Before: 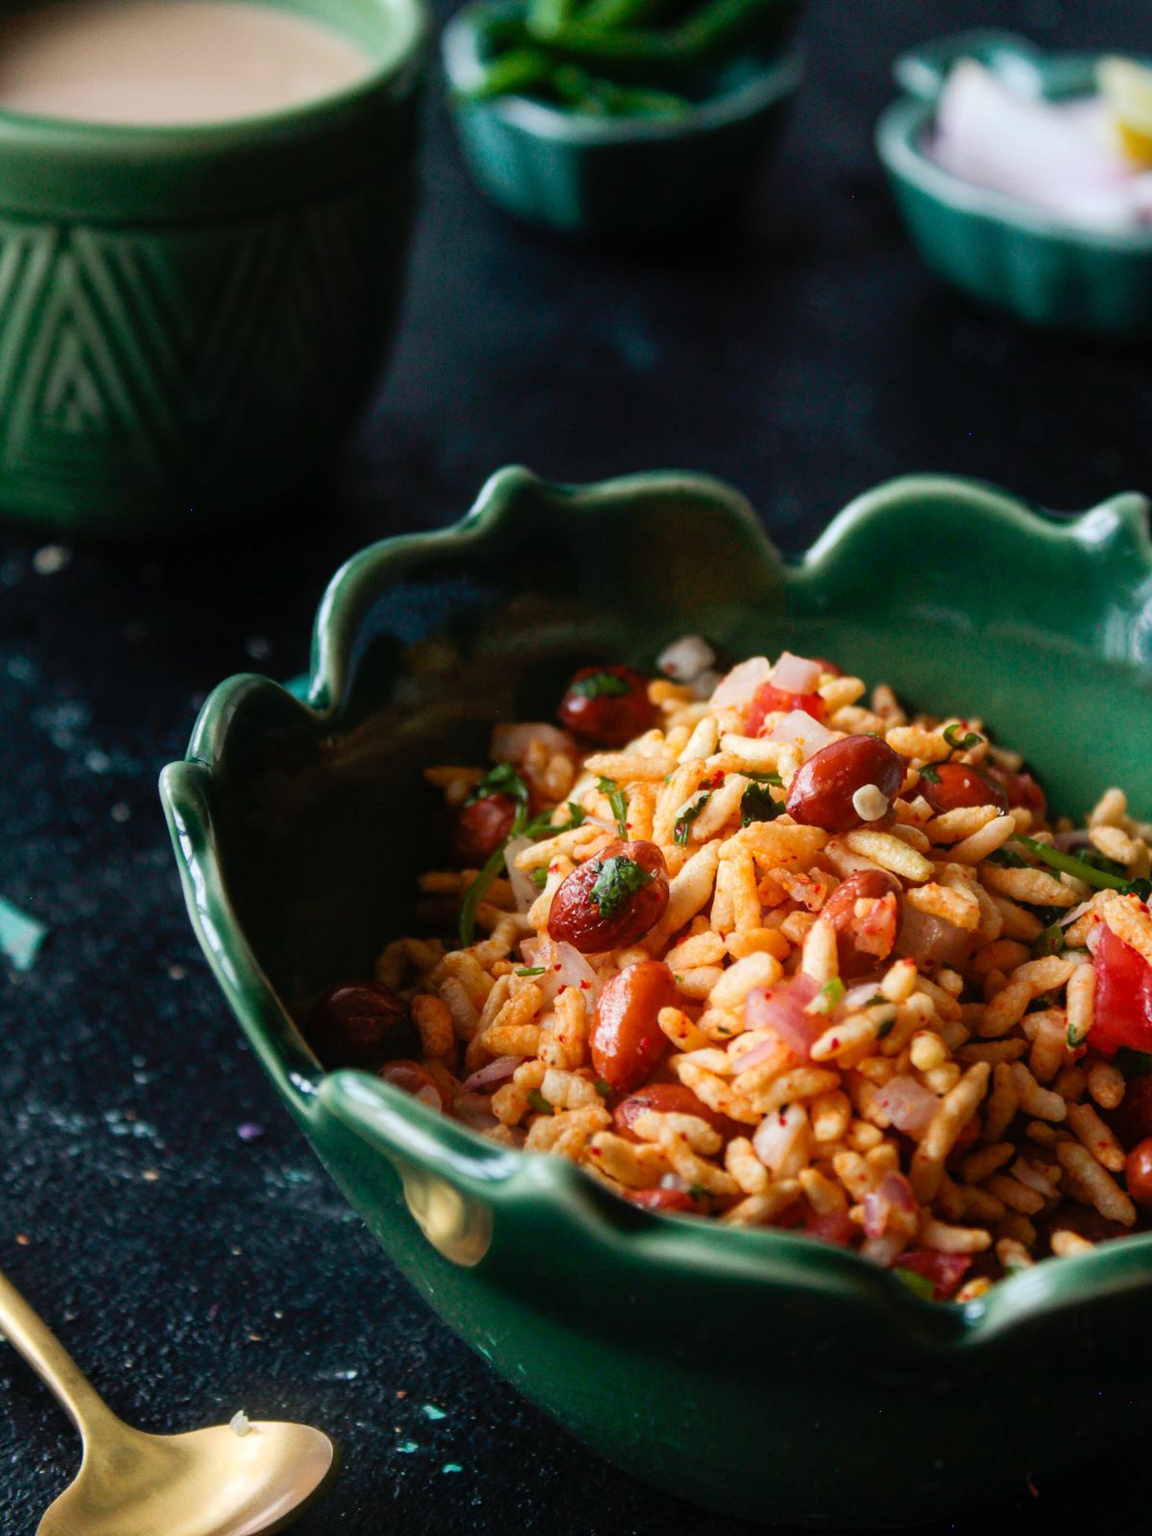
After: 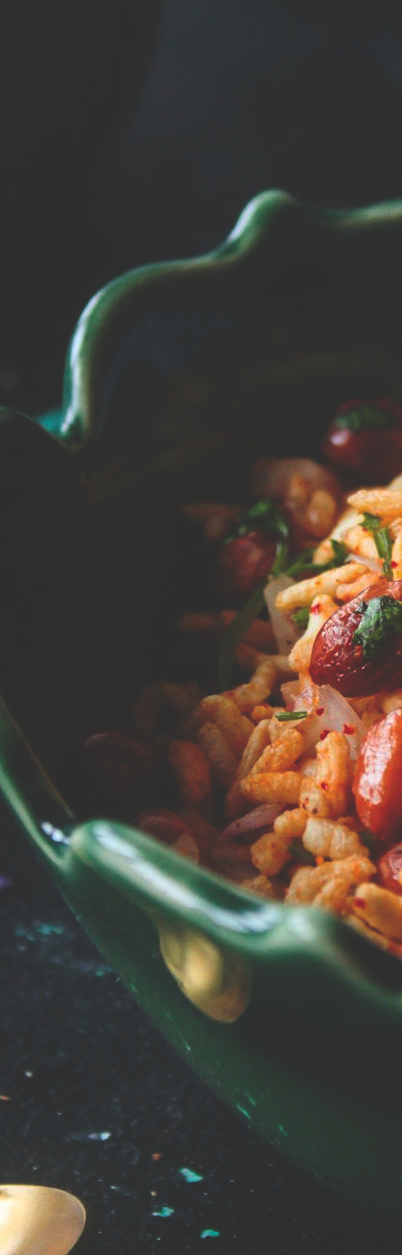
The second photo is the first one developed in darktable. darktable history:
crop and rotate: left 21.77%, top 18.528%, right 44.676%, bottom 2.997%
rgb curve: curves: ch0 [(0, 0.186) (0.314, 0.284) (0.775, 0.708) (1, 1)], compensate middle gray true, preserve colors none
